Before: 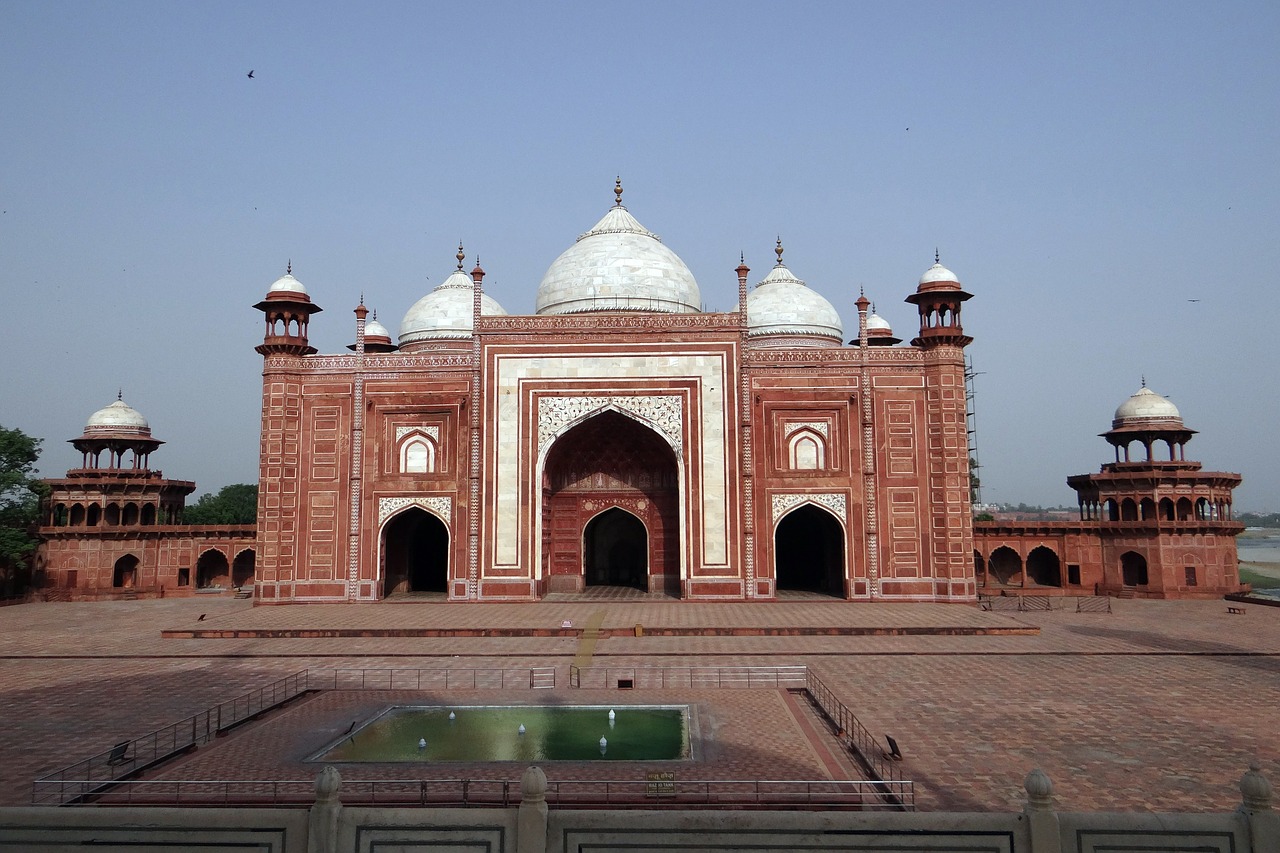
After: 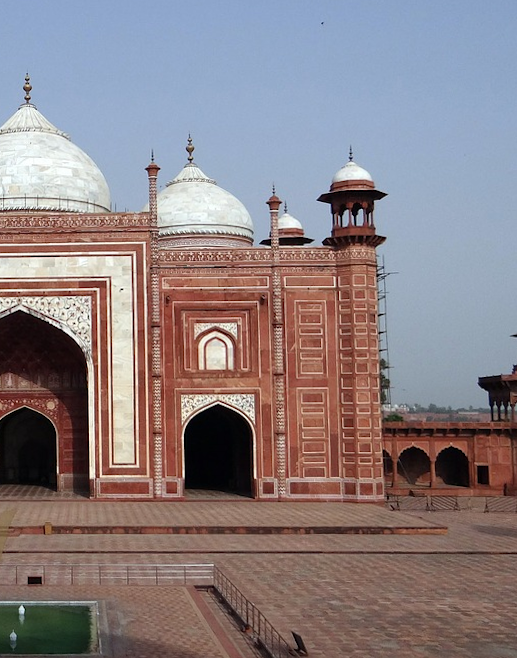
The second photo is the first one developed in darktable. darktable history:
rotate and perspective: lens shift (vertical) 0.048, lens shift (horizontal) -0.024, automatic cropping off
white balance: emerald 1
crop: left 45.721%, top 13.393%, right 14.118%, bottom 10.01%
